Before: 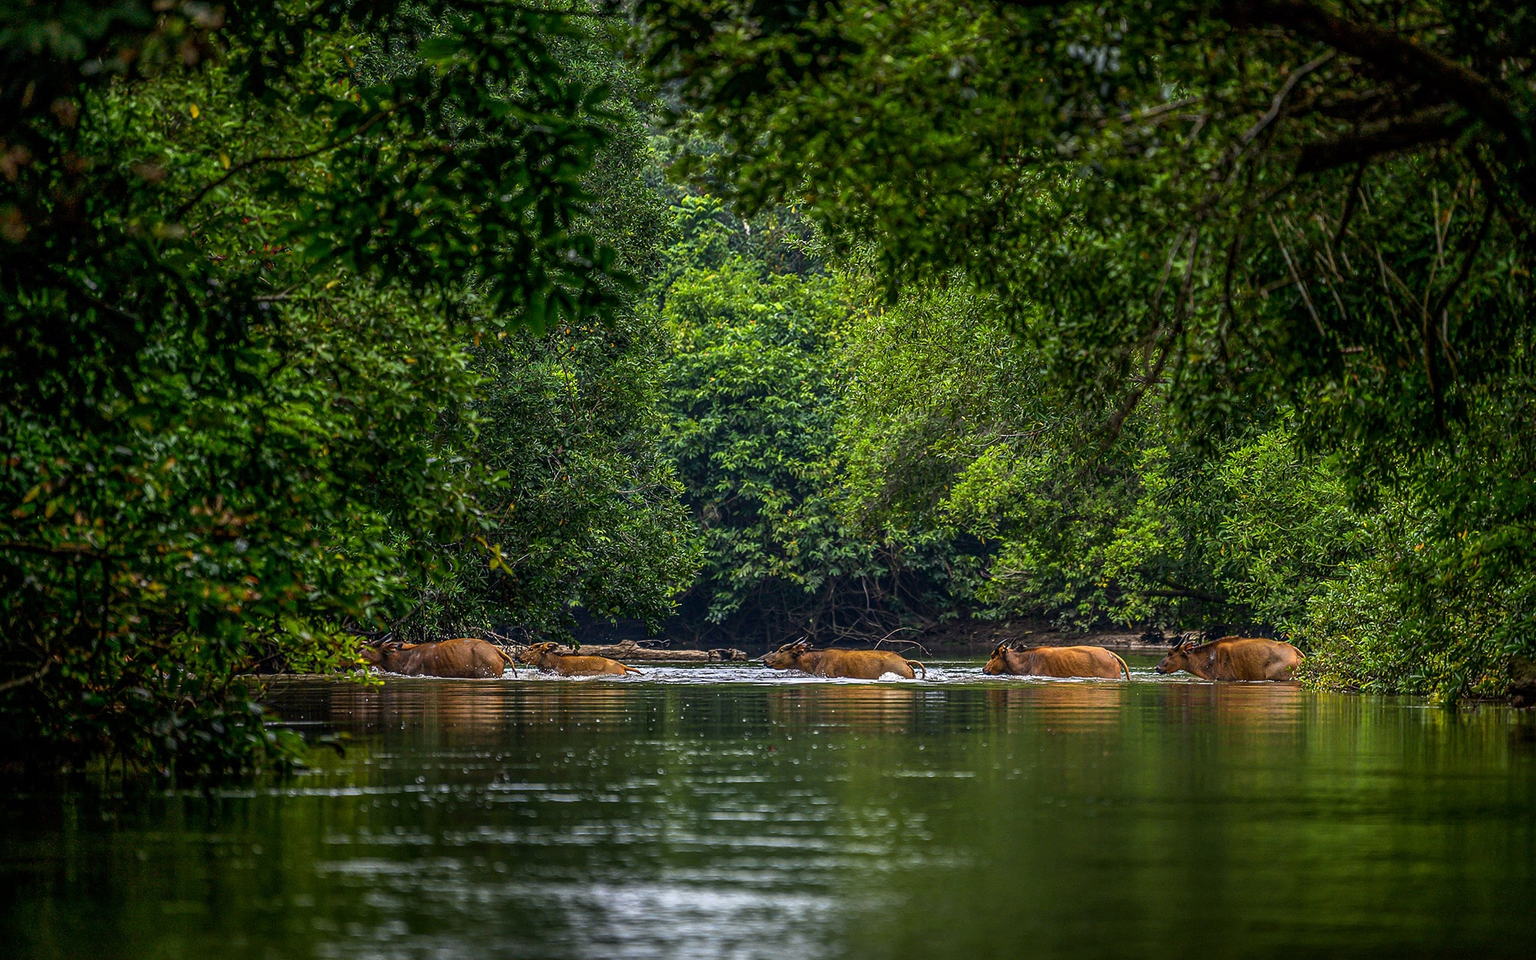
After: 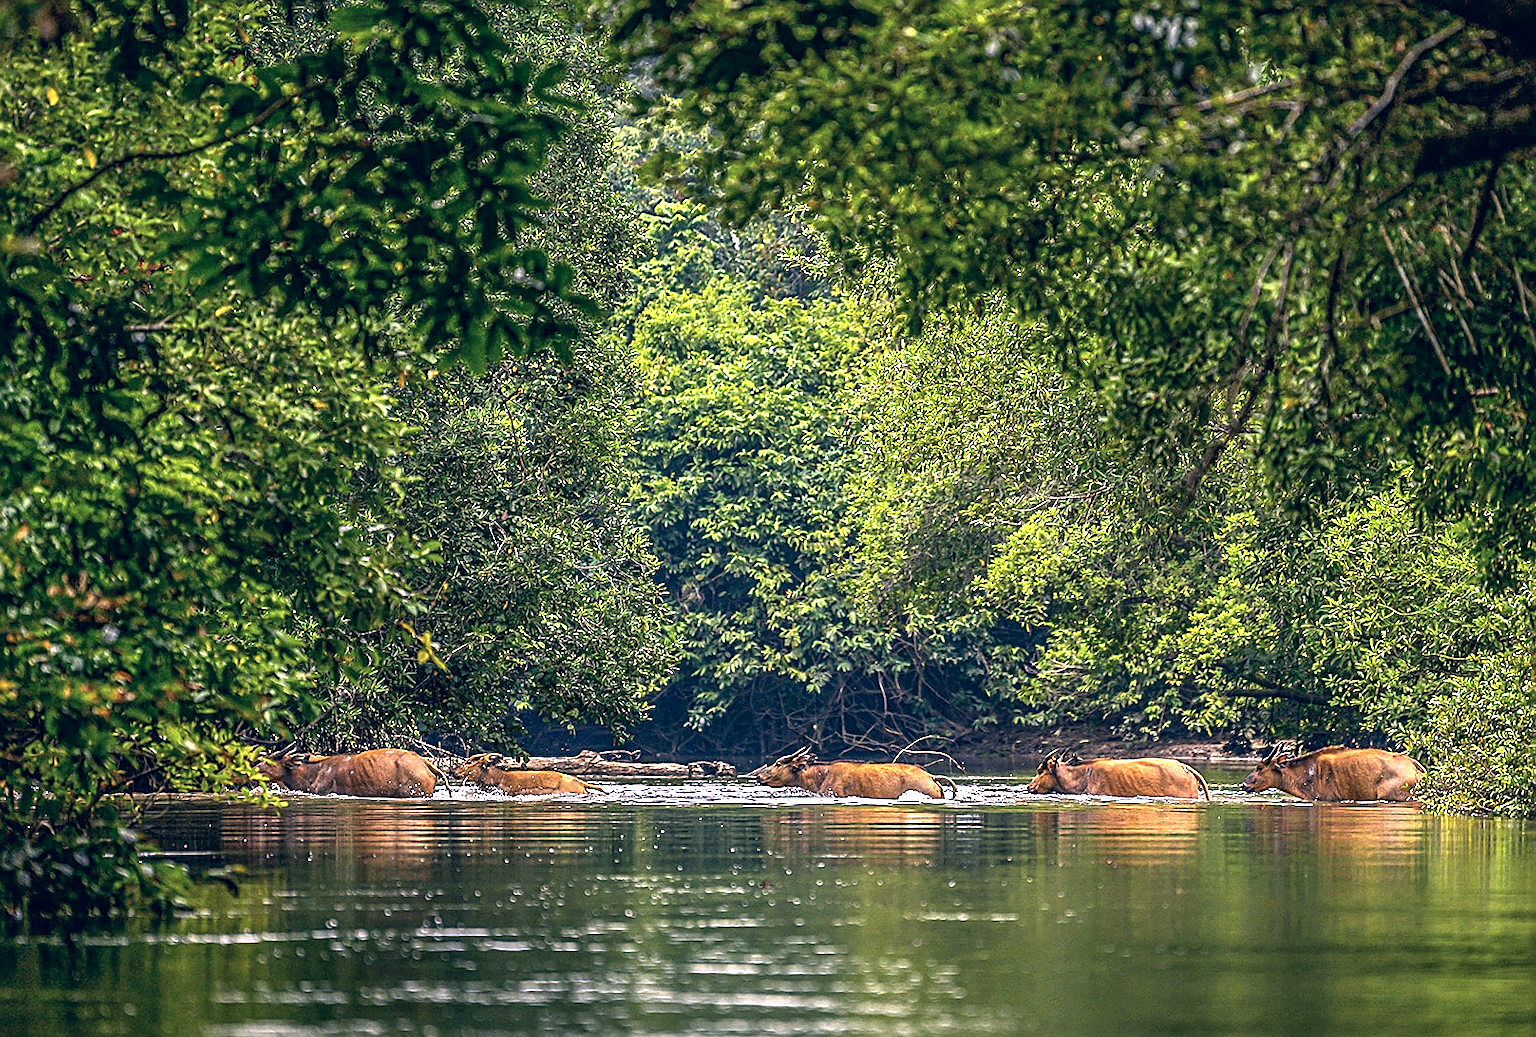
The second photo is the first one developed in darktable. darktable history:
exposure: black level correction 0, exposure 1.378 EV, compensate highlight preservation false
sharpen: on, module defaults
crop: left 9.923%, top 3.512%, right 9.224%, bottom 9.107%
color correction: highlights a* 14.19, highlights b* 6.1, shadows a* -5.63, shadows b* -15.51, saturation 0.844
